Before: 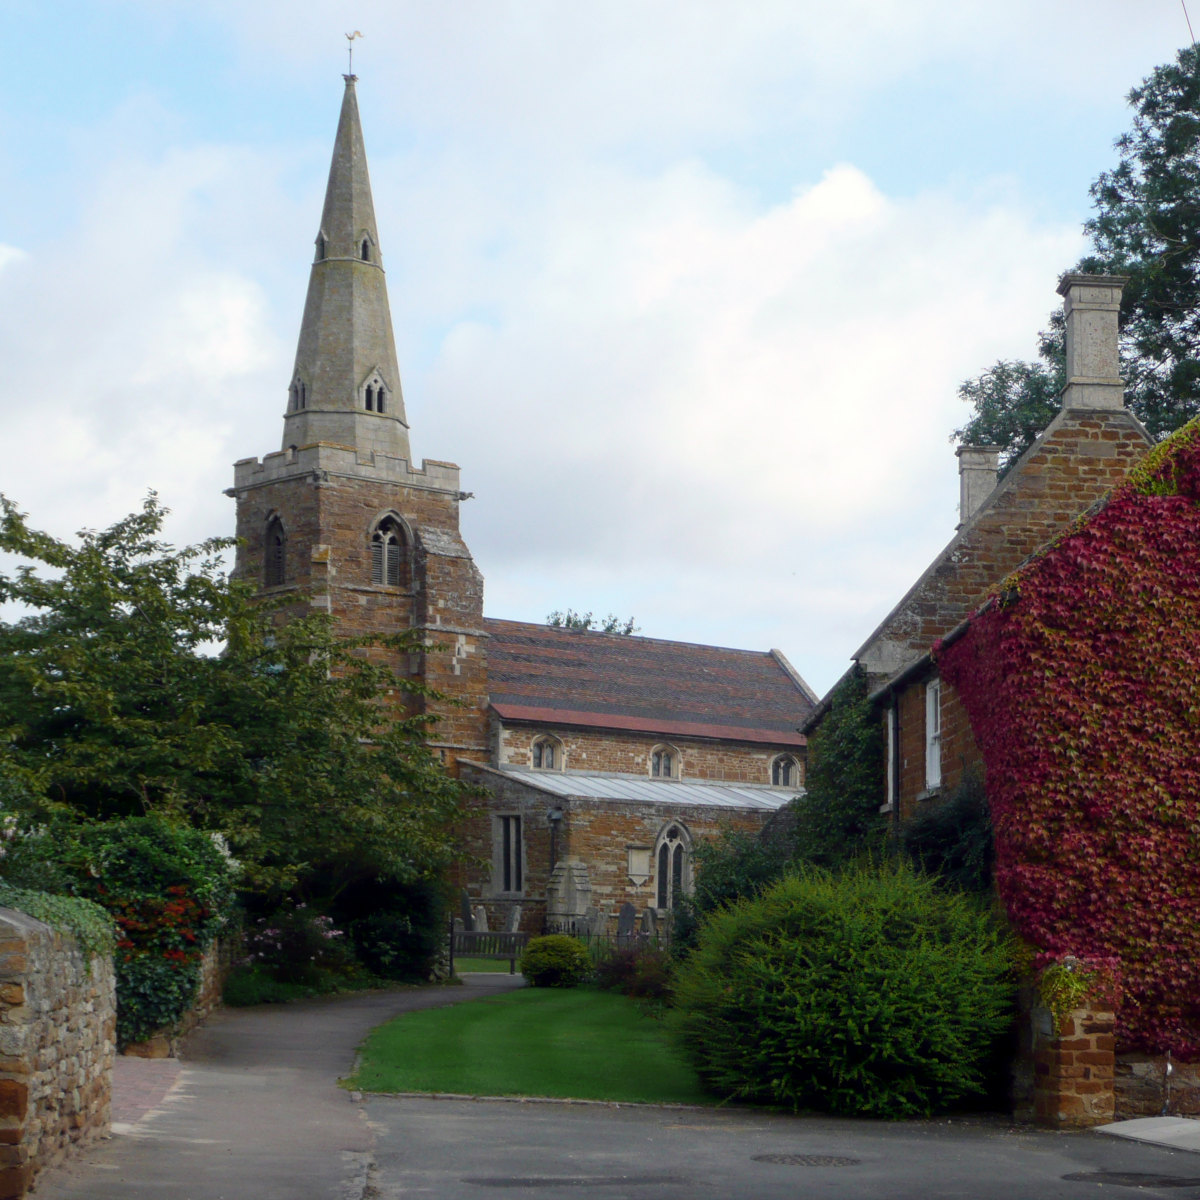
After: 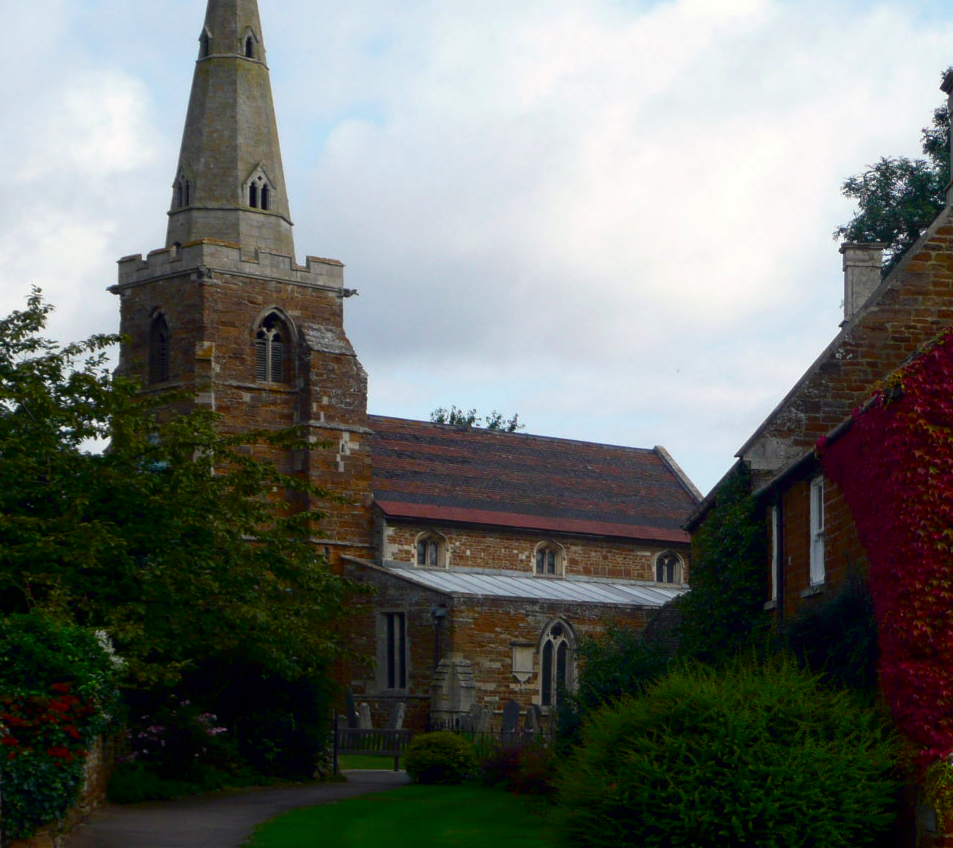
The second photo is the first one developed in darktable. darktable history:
contrast brightness saturation: brightness -0.25, saturation 0.2
crop: left 9.712%, top 16.928%, right 10.845%, bottom 12.332%
